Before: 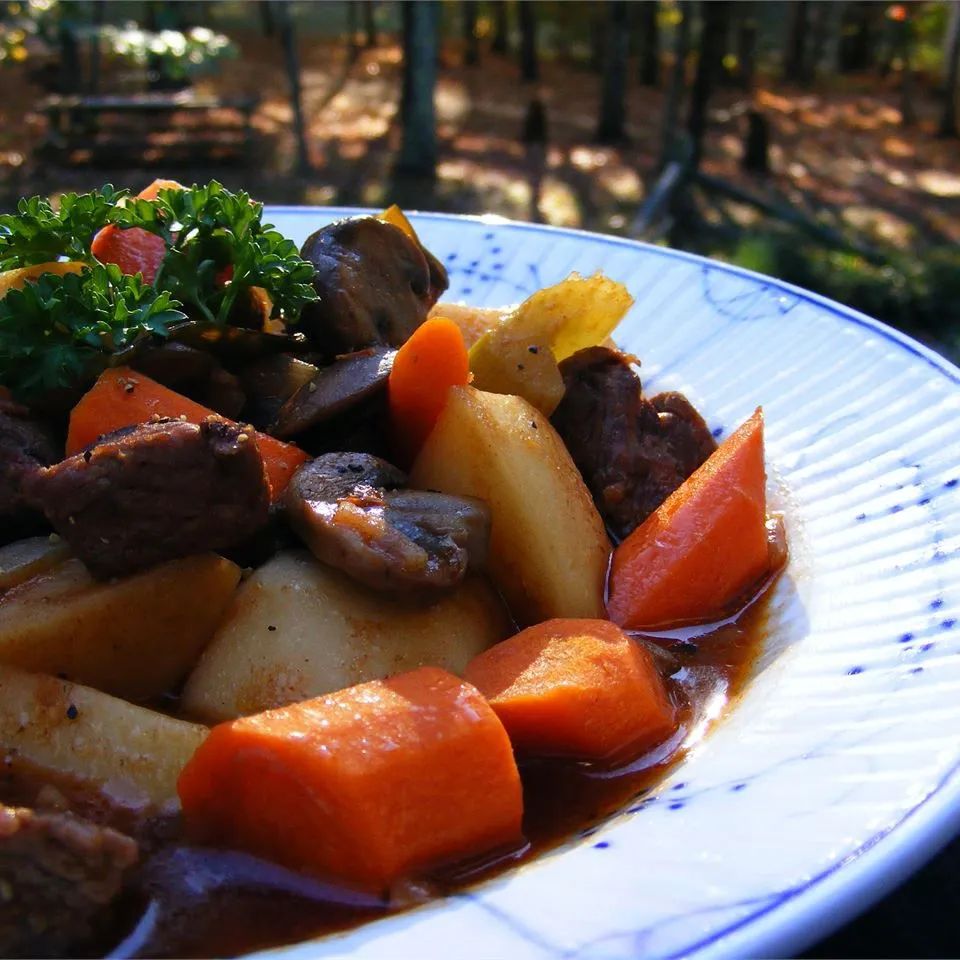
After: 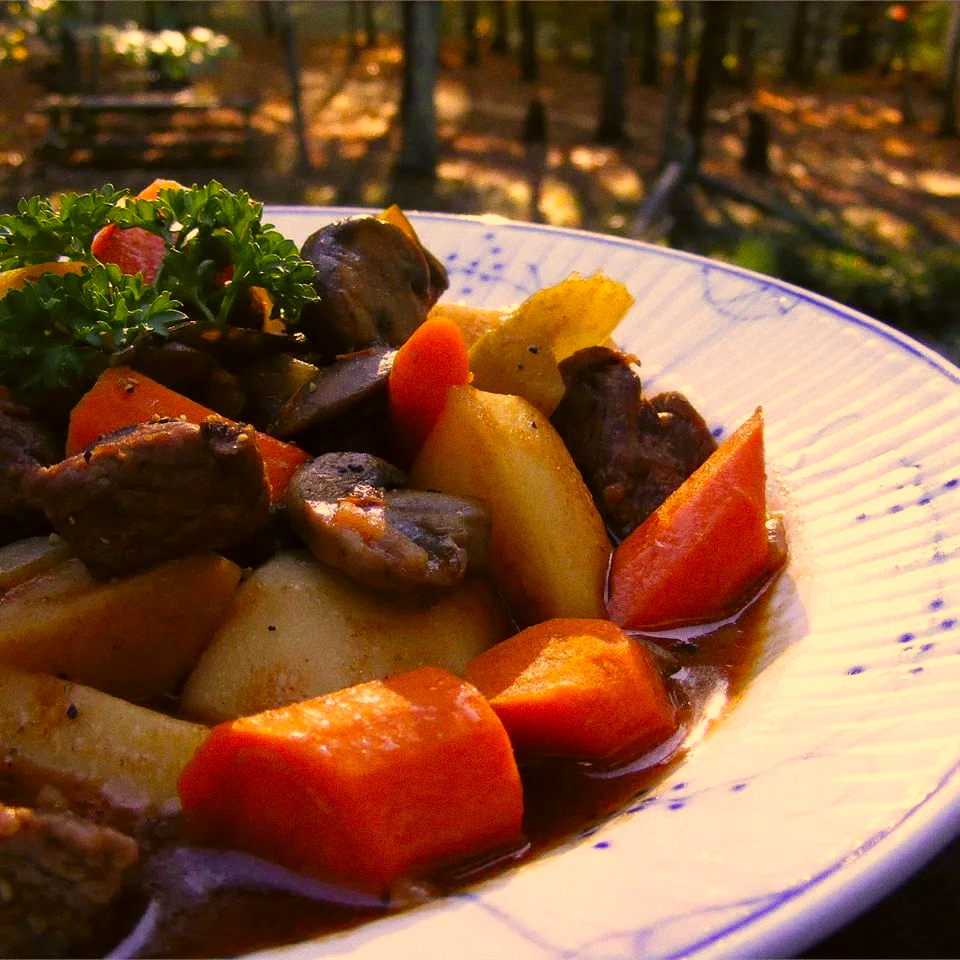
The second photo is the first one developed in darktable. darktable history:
color correction: highlights a* 17.94, highlights b* 35.39, shadows a* 1.48, shadows b* 6.42, saturation 1.01
shadows and highlights: shadows 25, highlights -25
grain: coarseness 0.47 ISO
